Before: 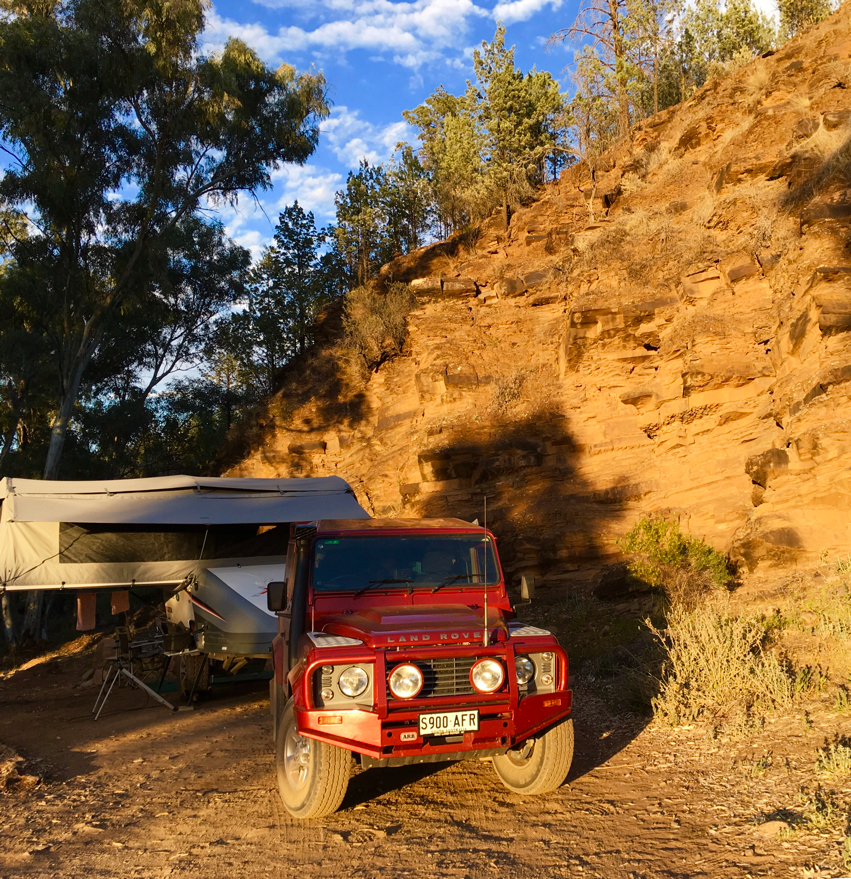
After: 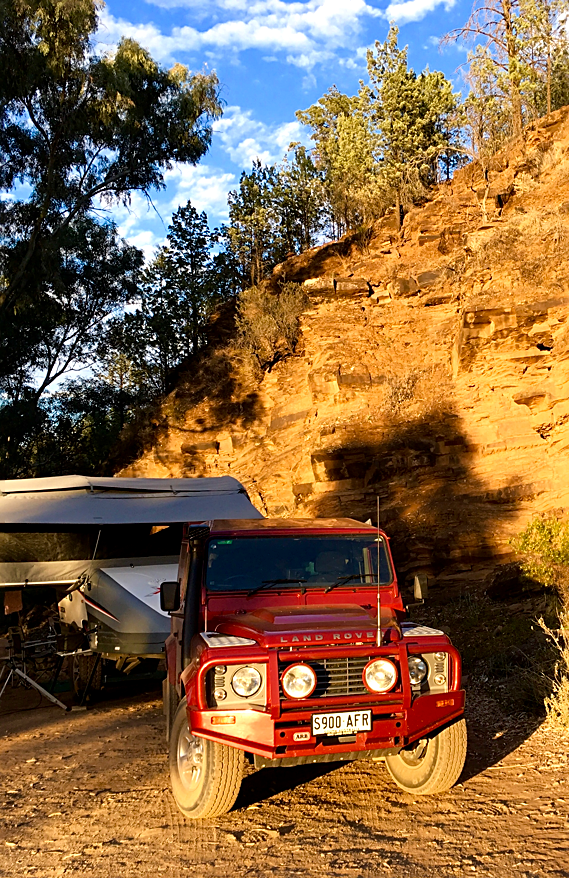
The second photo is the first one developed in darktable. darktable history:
crop and rotate: left 12.679%, right 20.447%
exposure: black level correction 0.004, exposure 0.017 EV, compensate exposure bias true, compensate highlight preservation false
sharpen: amount 0.494
tone equalizer: -8 EV -0.428 EV, -7 EV -0.412 EV, -6 EV -0.33 EV, -5 EV -0.228 EV, -3 EV 0.24 EV, -2 EV 0.351 EV, -1 EV 0.394 EV, +0 EV 0.39 EV
